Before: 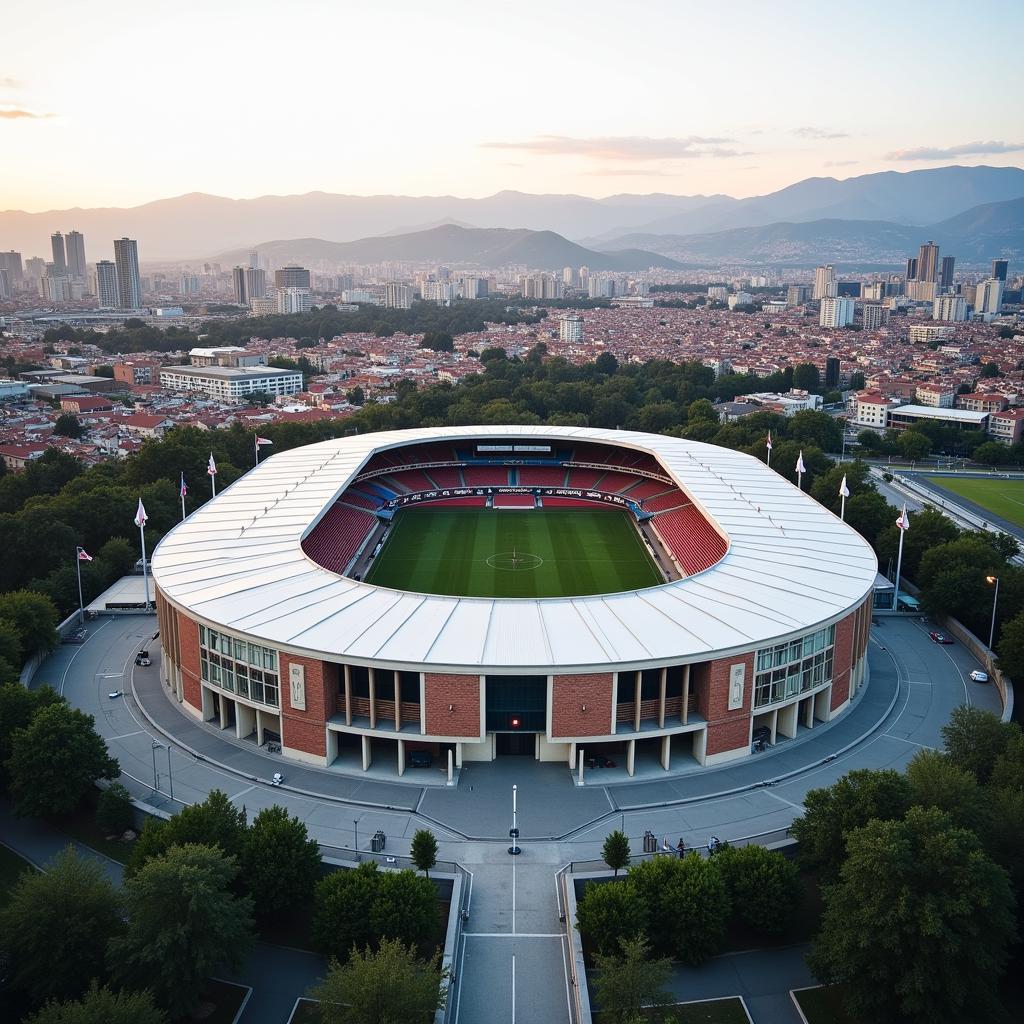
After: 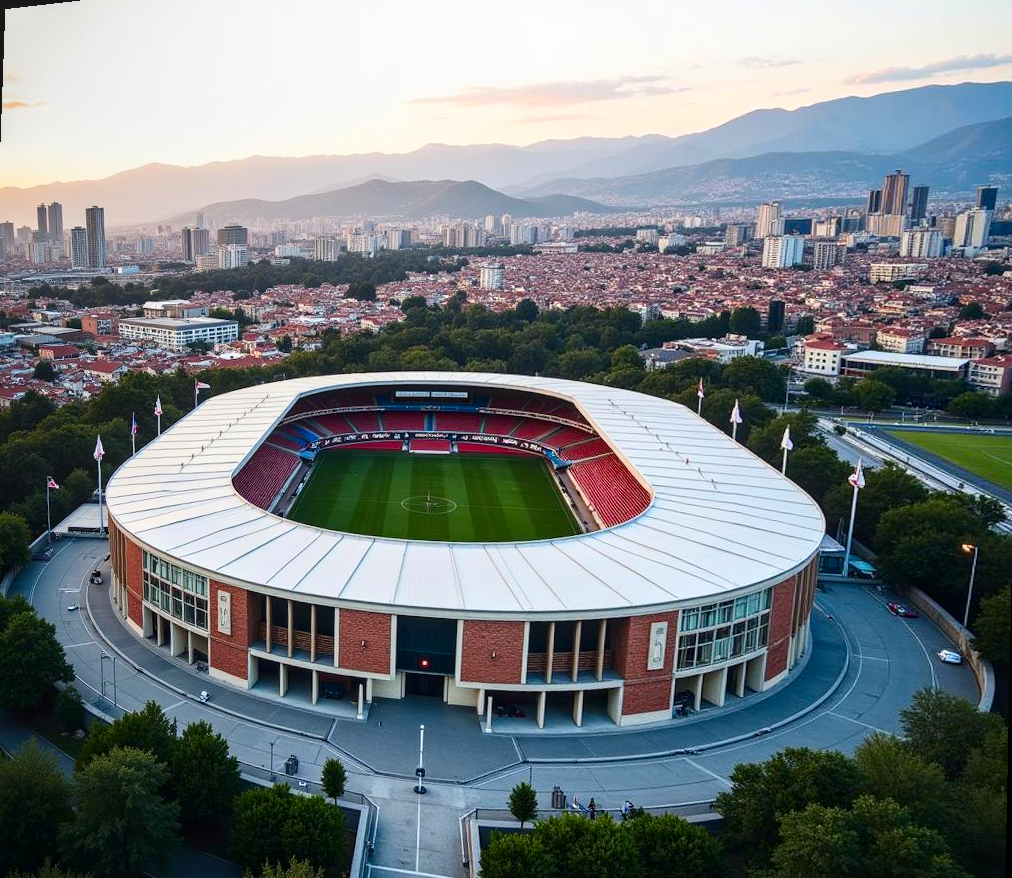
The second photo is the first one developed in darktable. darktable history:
local contrast: on, module defaults
contrast brightness saturation: contrast 0.16, saturation 0.32
rotate and perspective: rotation 1.69°, lens shift (vertical) -0.023, lens shift (horizontal) -0.291, crop left 0.025, crop right 0.988, crop top 0.092, crop bottom 0.842
